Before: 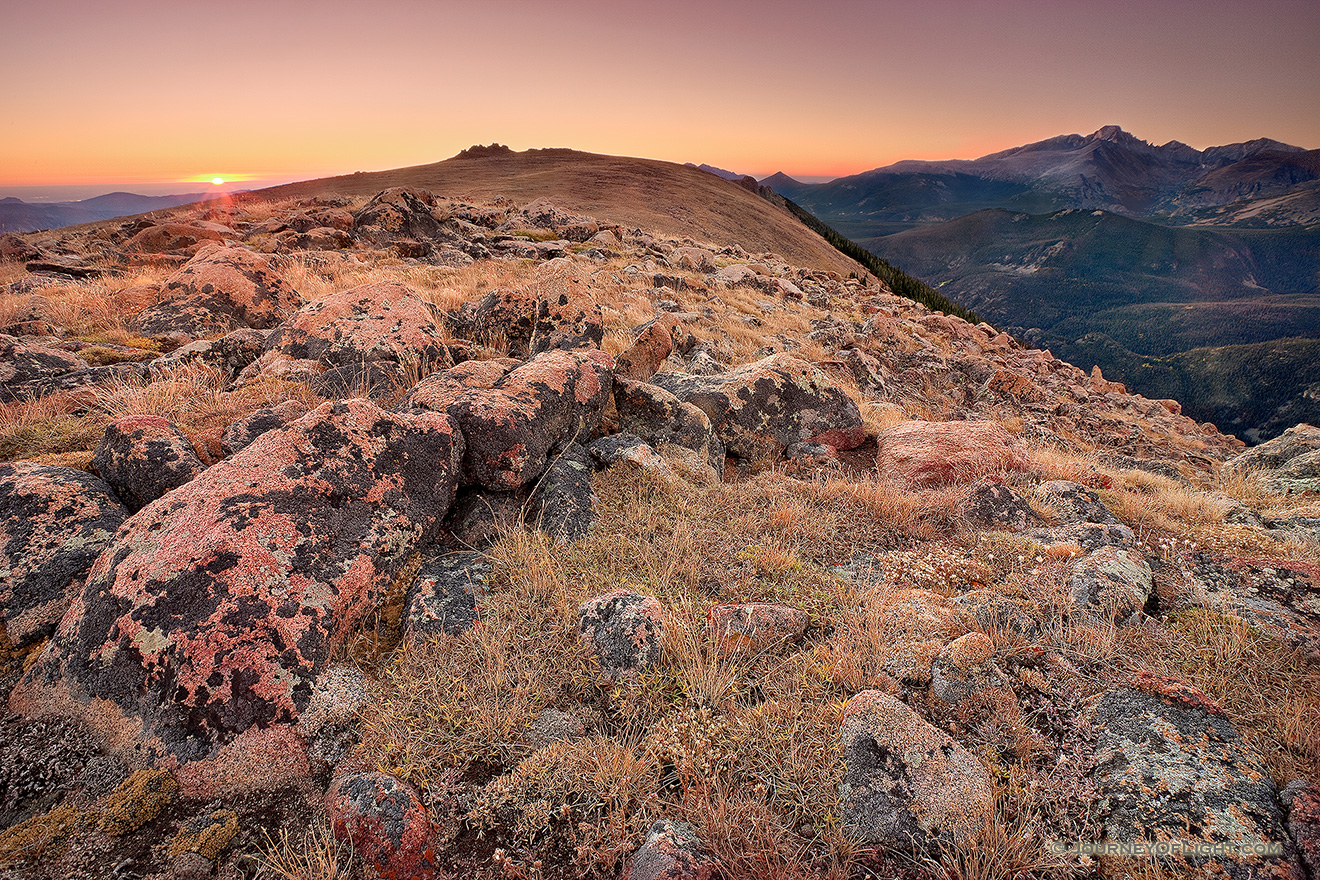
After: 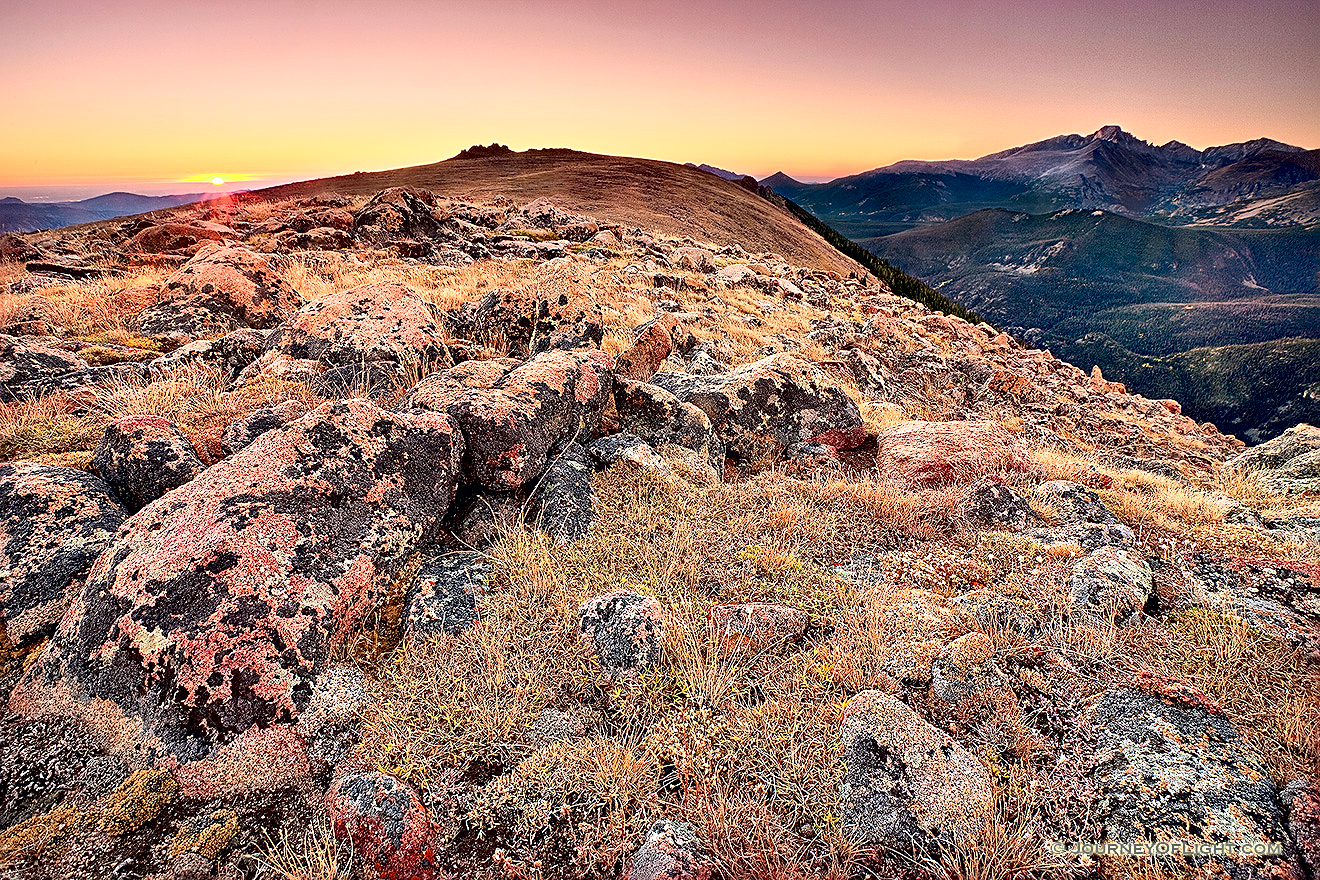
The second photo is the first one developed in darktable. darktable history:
contrast brightness saturation: contrast 0.2, brightness 0.158, saturation 0.227
contrast equalizer: y [[0.6 ×6], [0.55 ×6], [0 ×6], [0 ×6], [0 ×6]]
sharpen: on, module defaults
